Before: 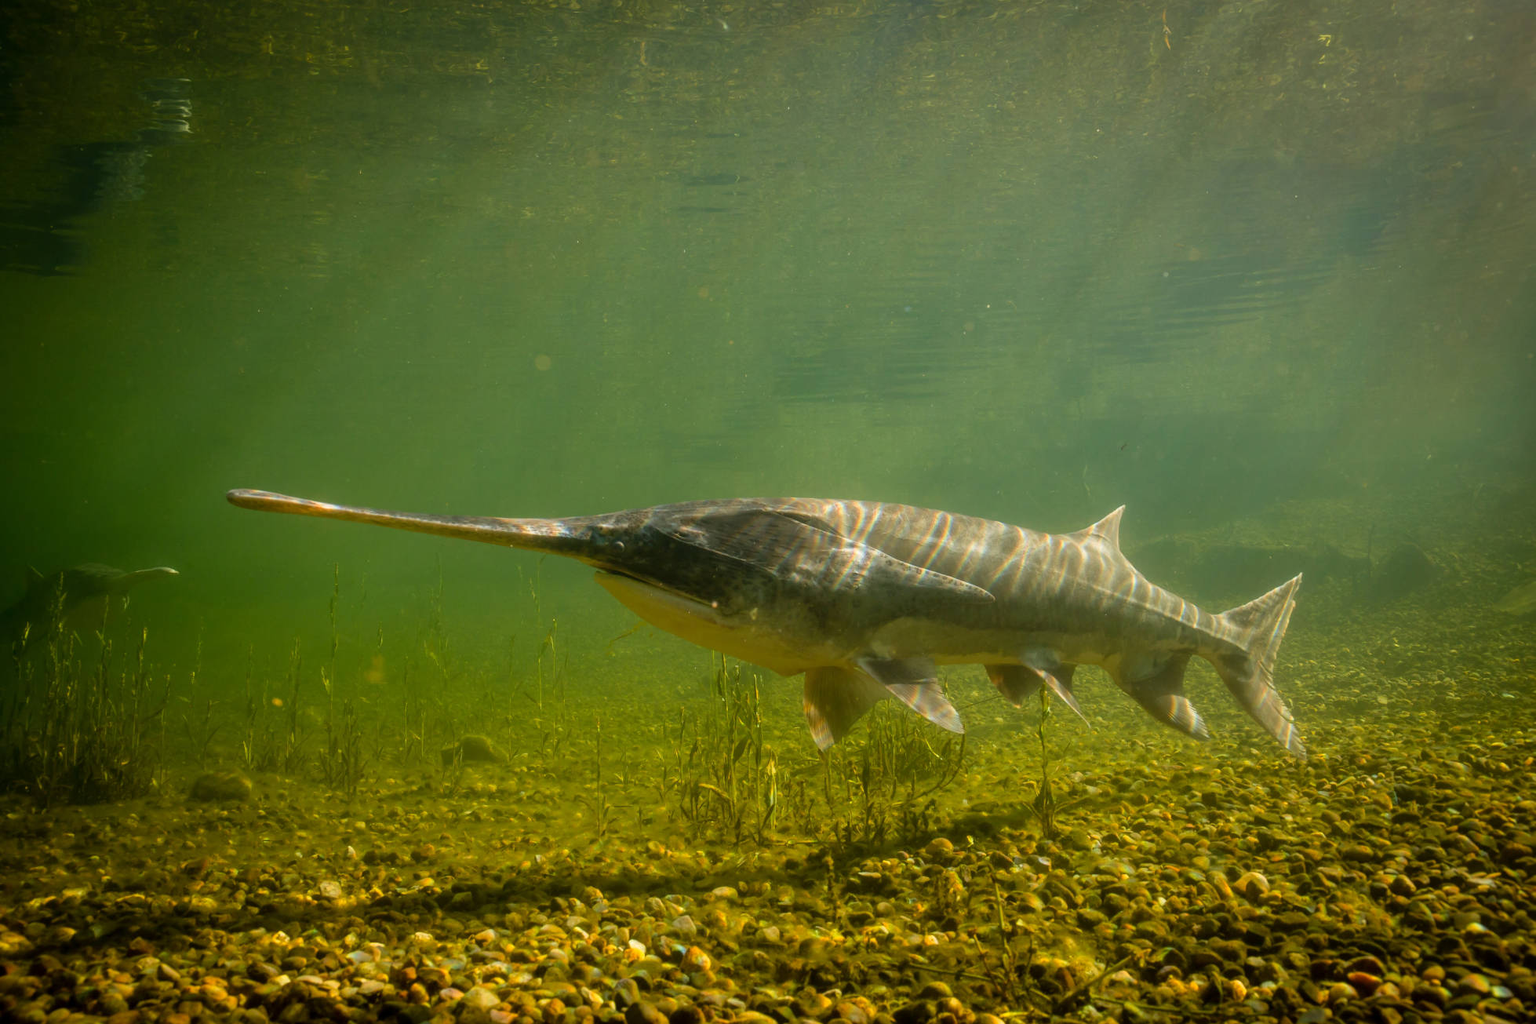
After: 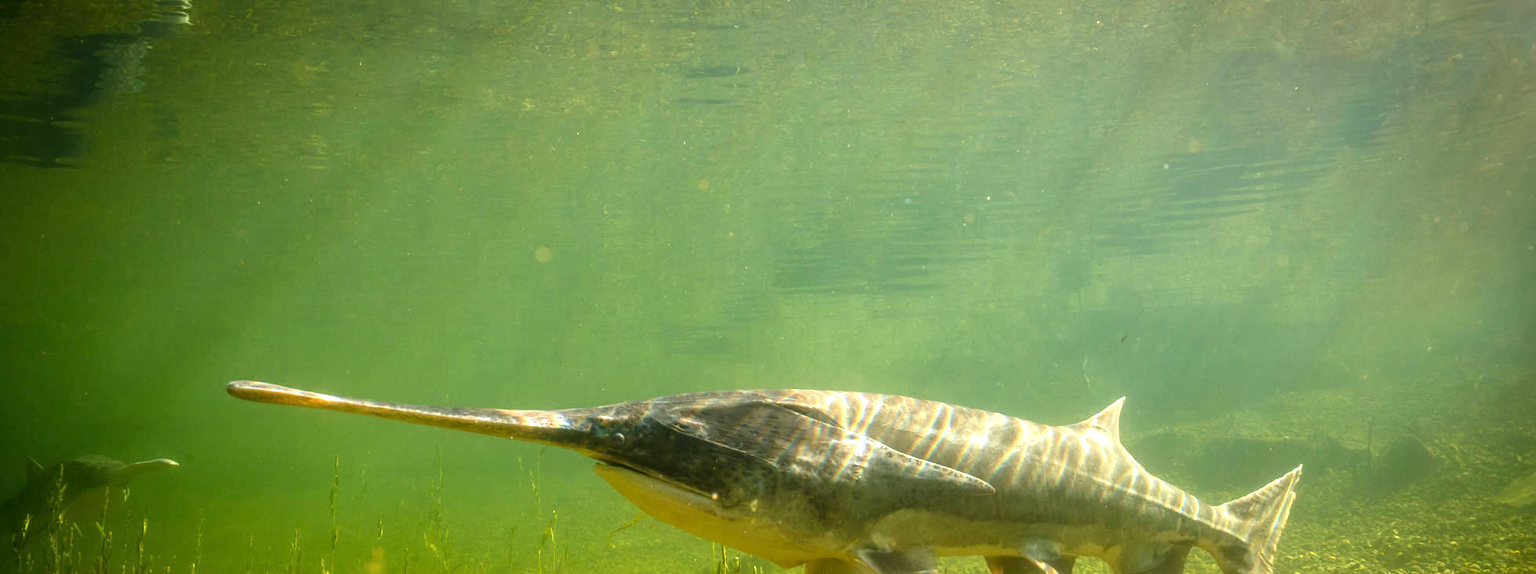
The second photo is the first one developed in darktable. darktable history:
exposure: black level correction 0, exposure 1 EV, compensate exposure bias true, compensate highlight preservation false
local contrast: detail 117%
crop and rotate: top 10.605%, bottom 33.274%
white balance: red 0.982, blue 1.018
